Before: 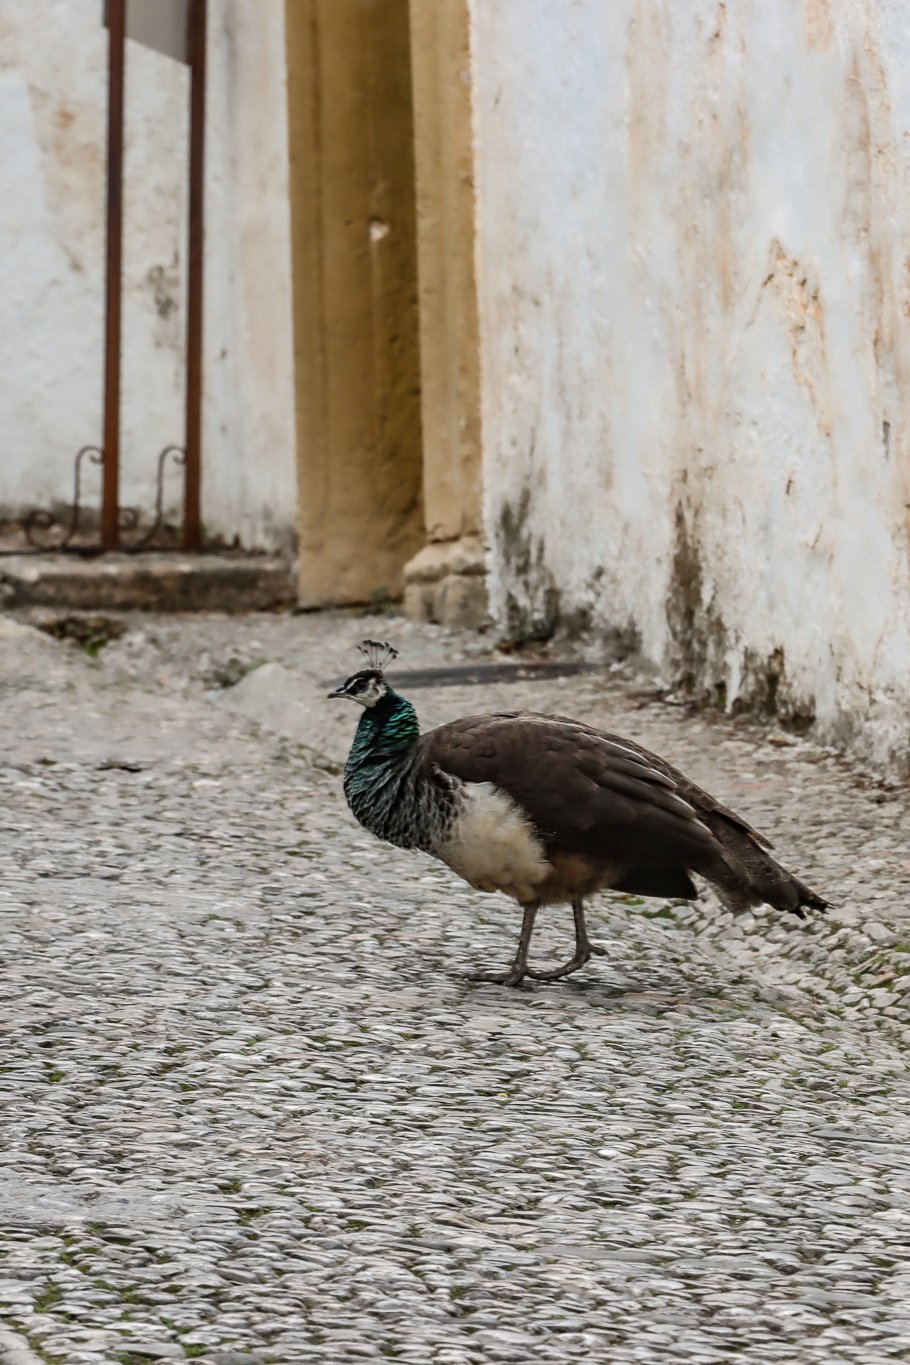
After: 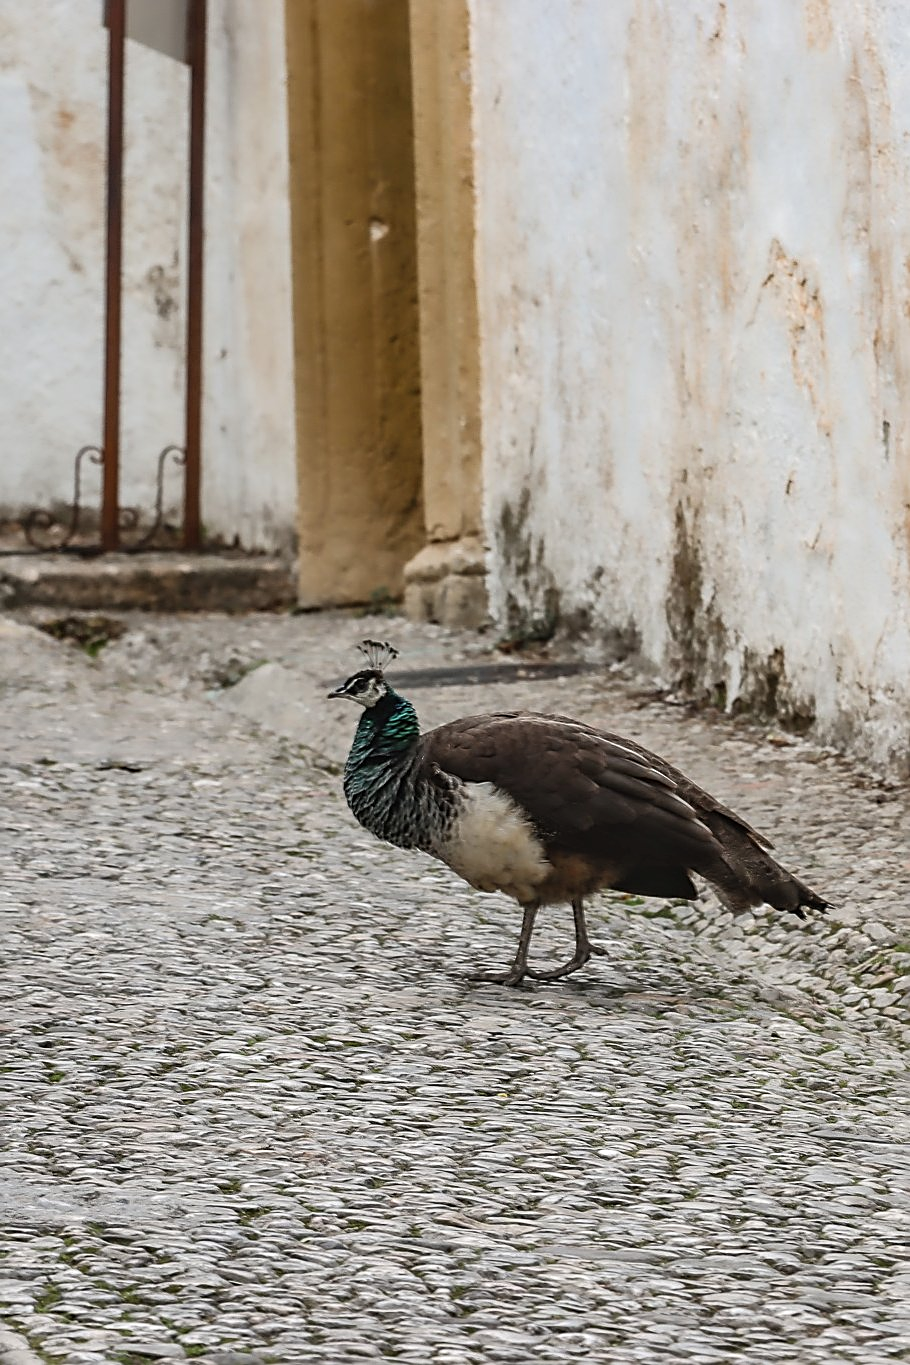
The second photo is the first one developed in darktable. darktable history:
sharpen: on, module defaults
exposure: black level correction -0.003, exposure 0.04 EV, compensate highlight preservation false
